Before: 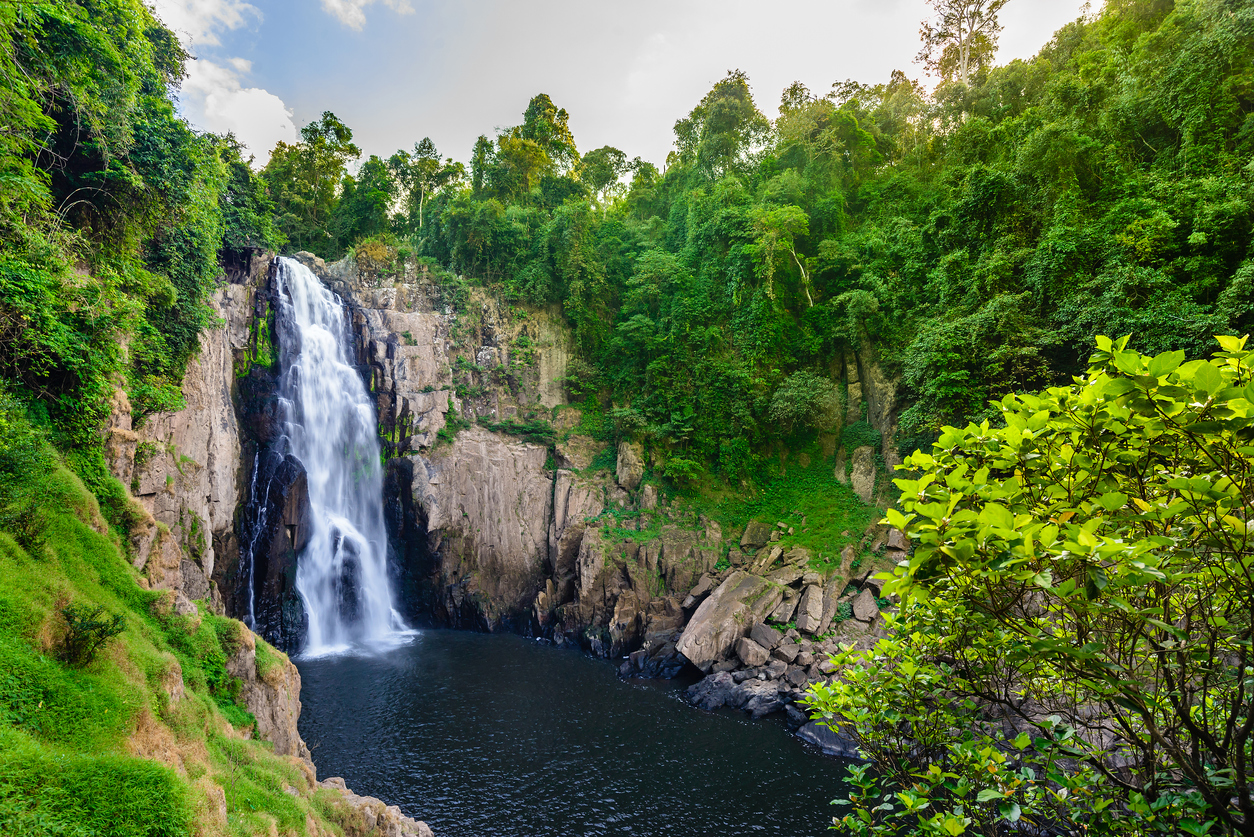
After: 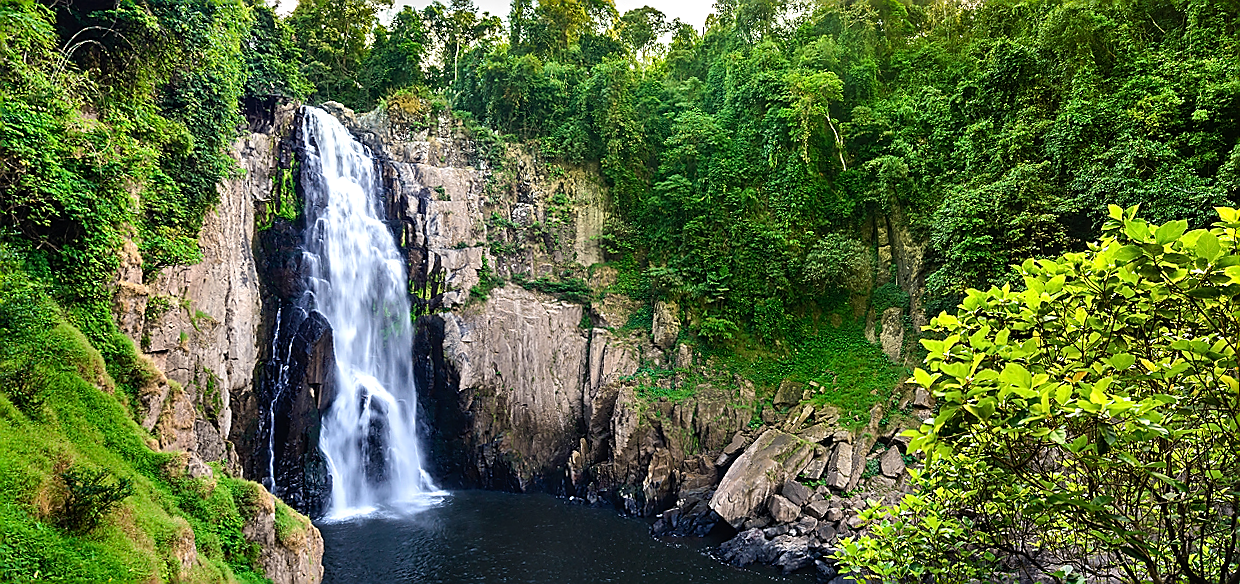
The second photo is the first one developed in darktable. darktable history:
crop: top 13.819%, bottom 11.169%
rotate and perspective: rotation 0.679°, lens shift (horizontal) 0.136, crop left 0.009, crop right 0.991, crop top 0.078, crop bottom 0.95
tone equalizer: -8 EV -0.417 EV, -7 EV -0.389 EV, -6 EV -0.333 EV, -5 EV -0.222 EV, -3 EV 0.222 EV, -2 EV 0.333 EV, -1 EV 0.389 EV, +0 EV 0.417 EV, edges refinement/feathering 500, mask exposure compensation -1.57 EV, preserve details no
sharpen: radius 1.4, amount 1.25, threshold 0.7
